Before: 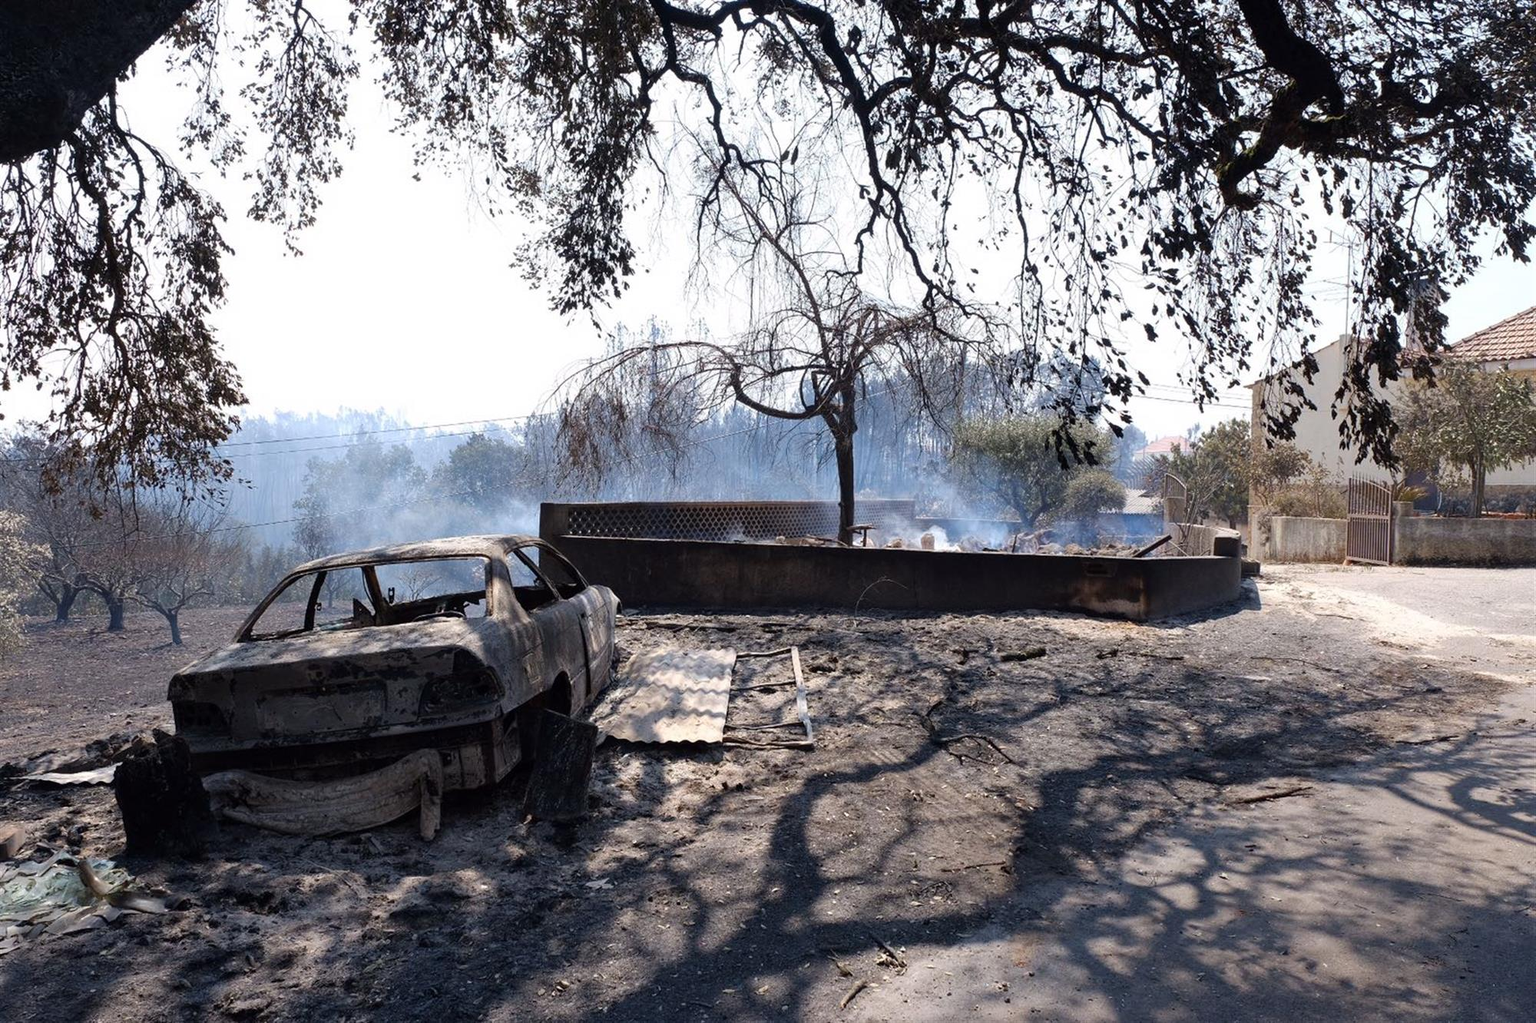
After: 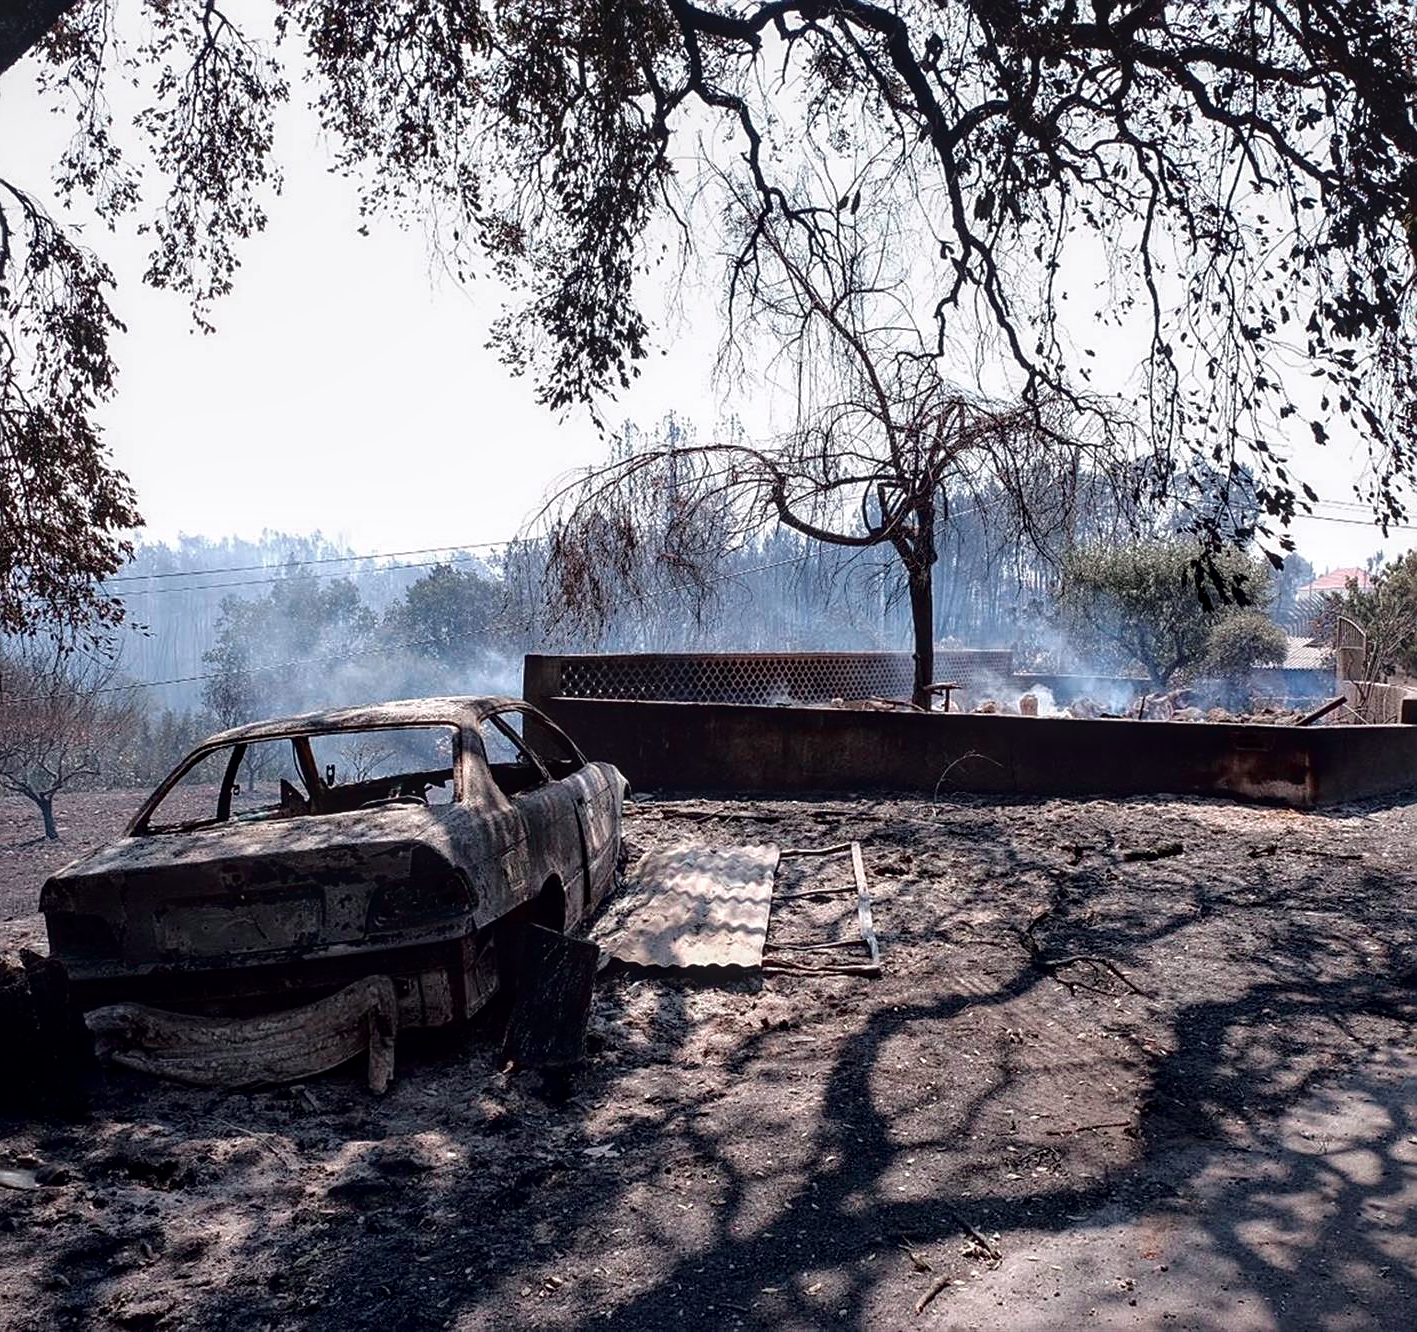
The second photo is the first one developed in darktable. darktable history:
crop and rotate: left 8.985%, right 20.138%
local contrast: highlights 55%, shadows 52%, detail 130%, midtone range 0.446
sharpen: on, module defaults
tone curve: curves: ch0 [(0, 0) (0.106, 0.041) (0.256, 0.197) (0.37, 0.336) (0.513, 0.481) (0.667, 0.629) (1, 1)]; ch1 [(0, 0) (0.502, 0.505) (0.553, 0.577) (1, 1)]; ch2 [(0, 0) (0.5, 0.495) (0.56, 0.544) (1, 1)], color space Lab, independent channels, preserve colors none
